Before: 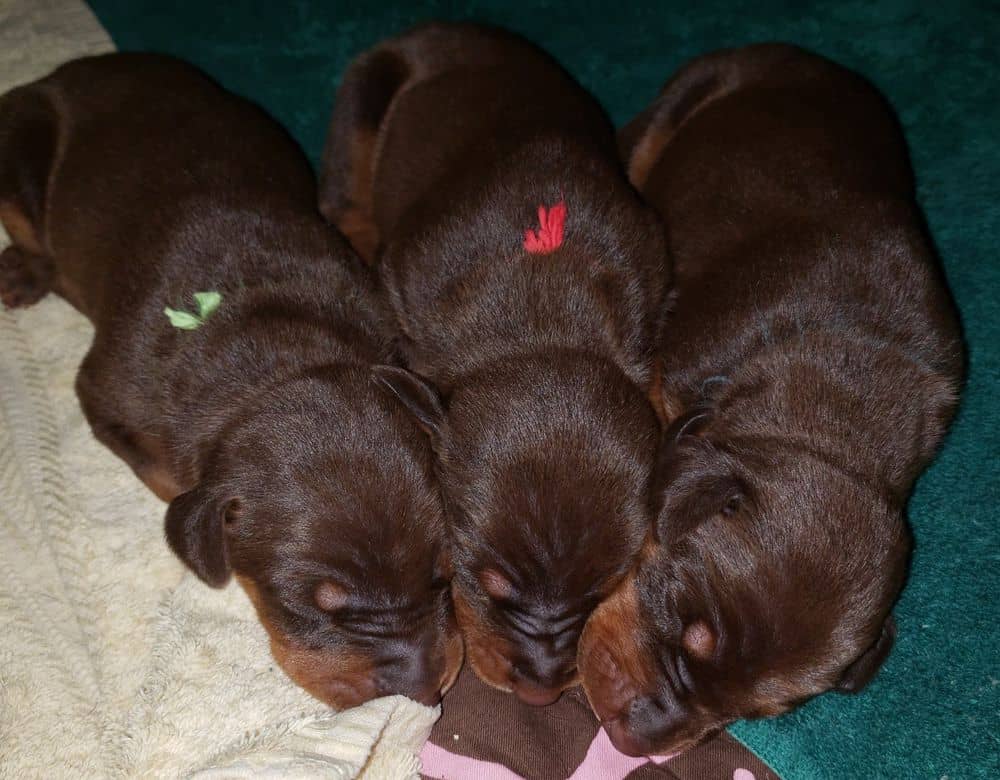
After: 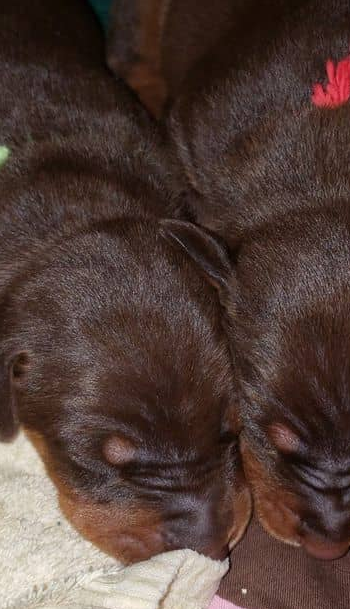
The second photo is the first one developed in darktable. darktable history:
crop and rotate: left 21.274%, top 18.827%, right 43.652%, bottom 2.974%
